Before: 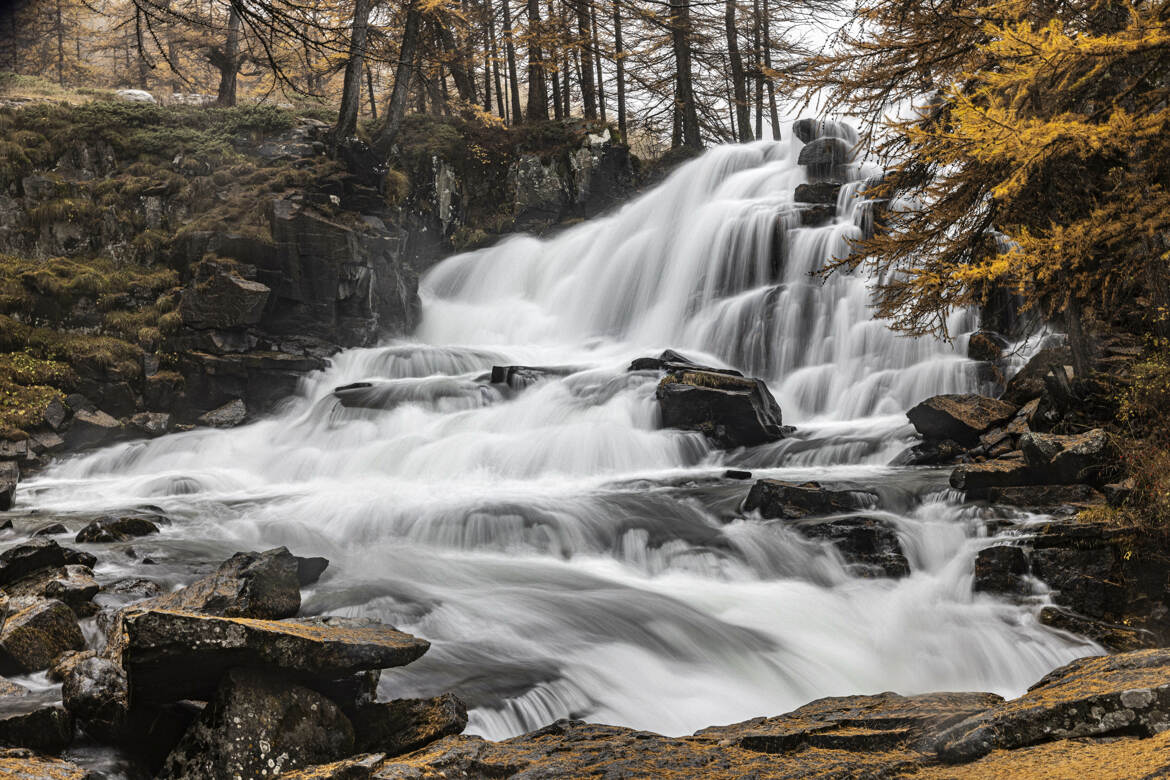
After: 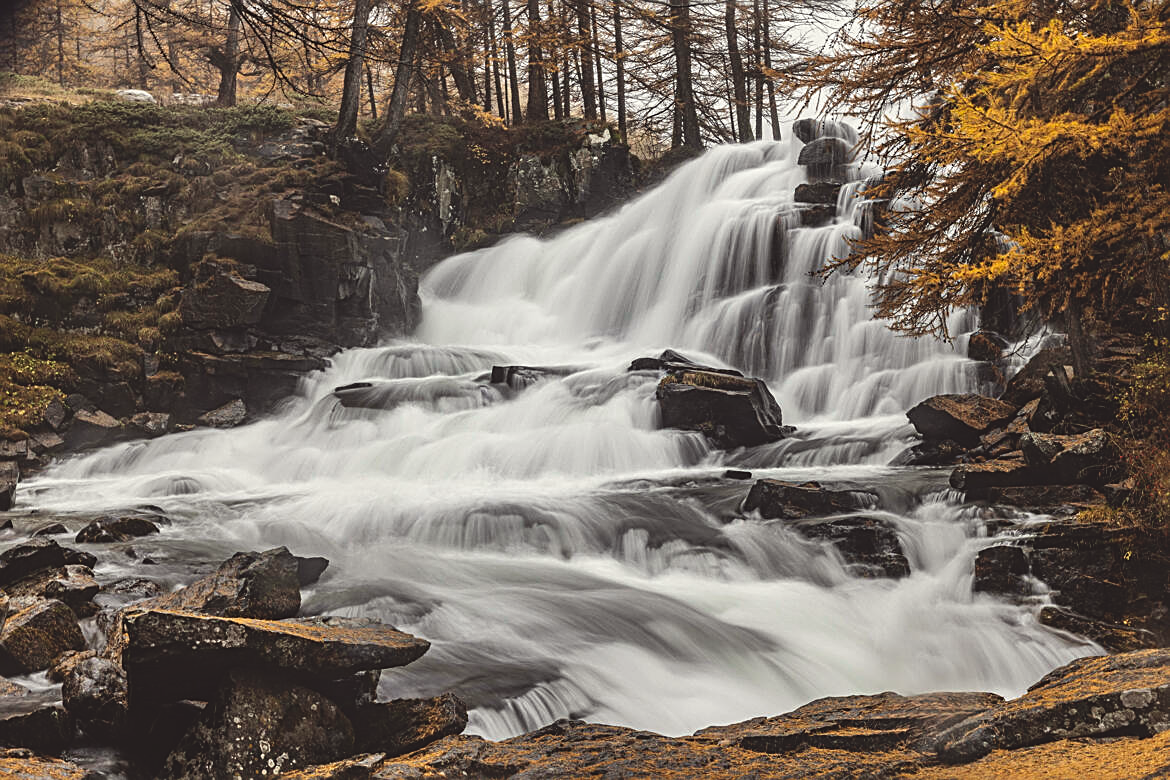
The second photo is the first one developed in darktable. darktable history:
color correction: highlights a* -0.95, highlights b* 4.5, shadows a* 3.55
exposure: black level correction -0.015, exposure -0.125 EV, compensate highlight preservation false
sharpen: on, module defaults
